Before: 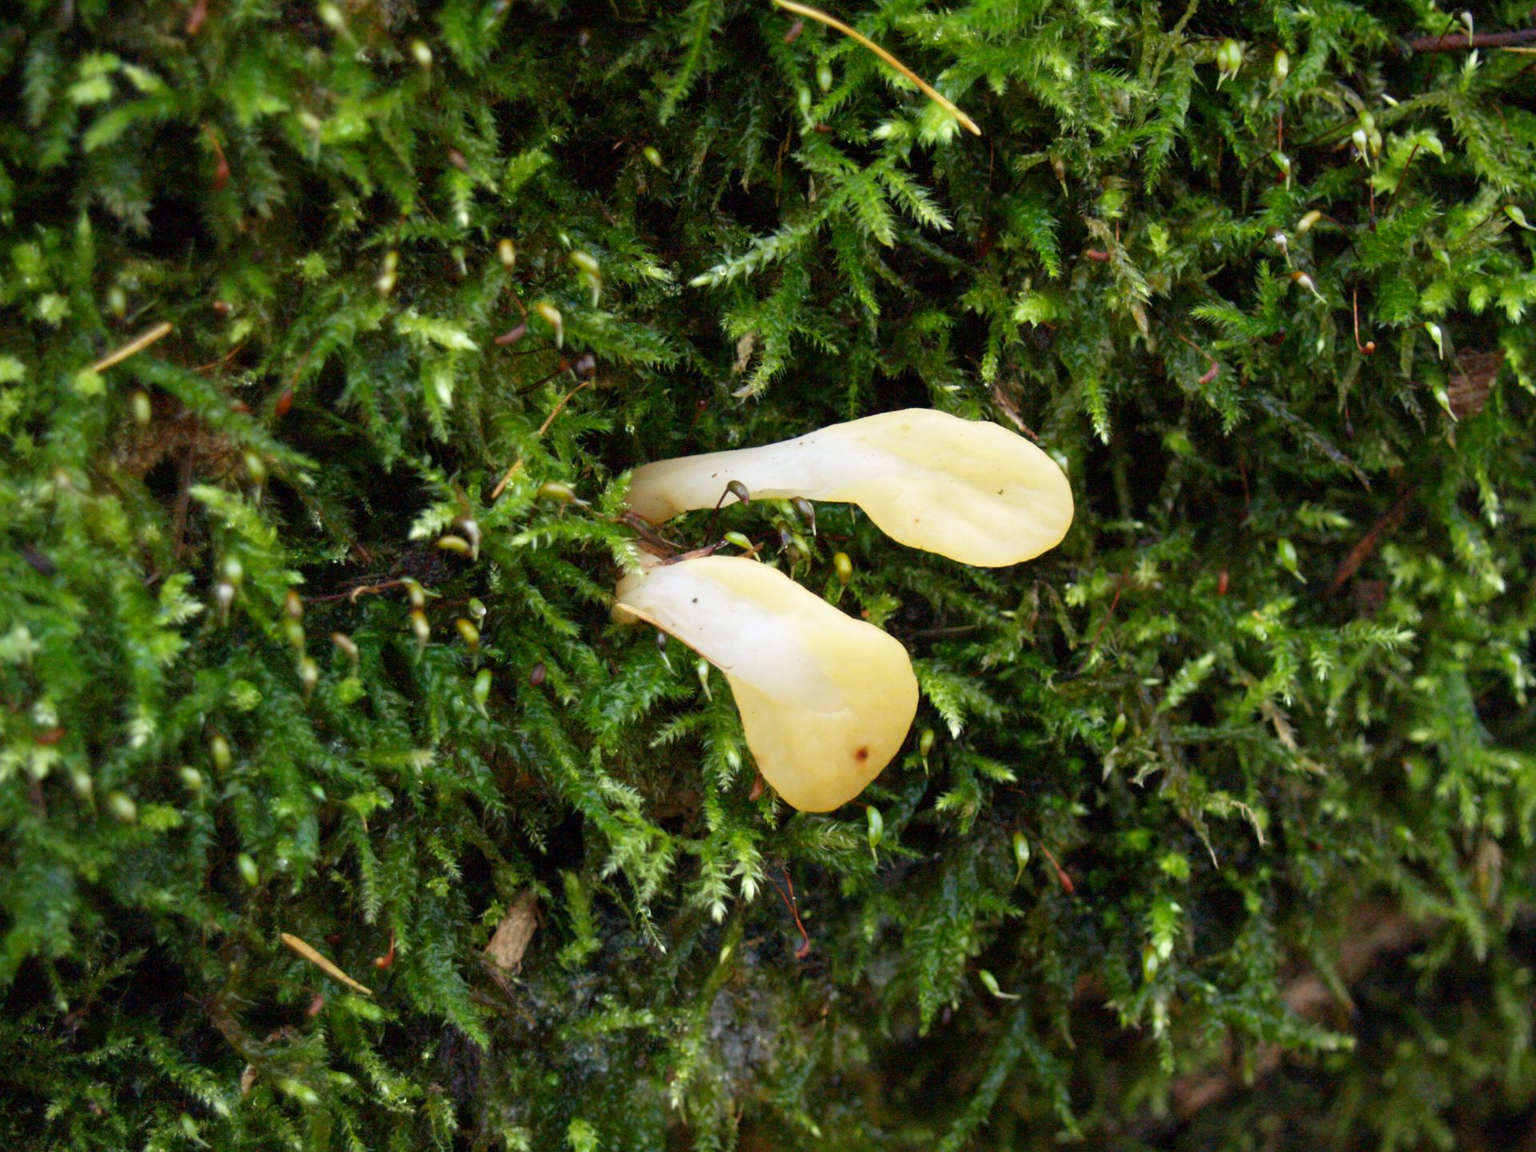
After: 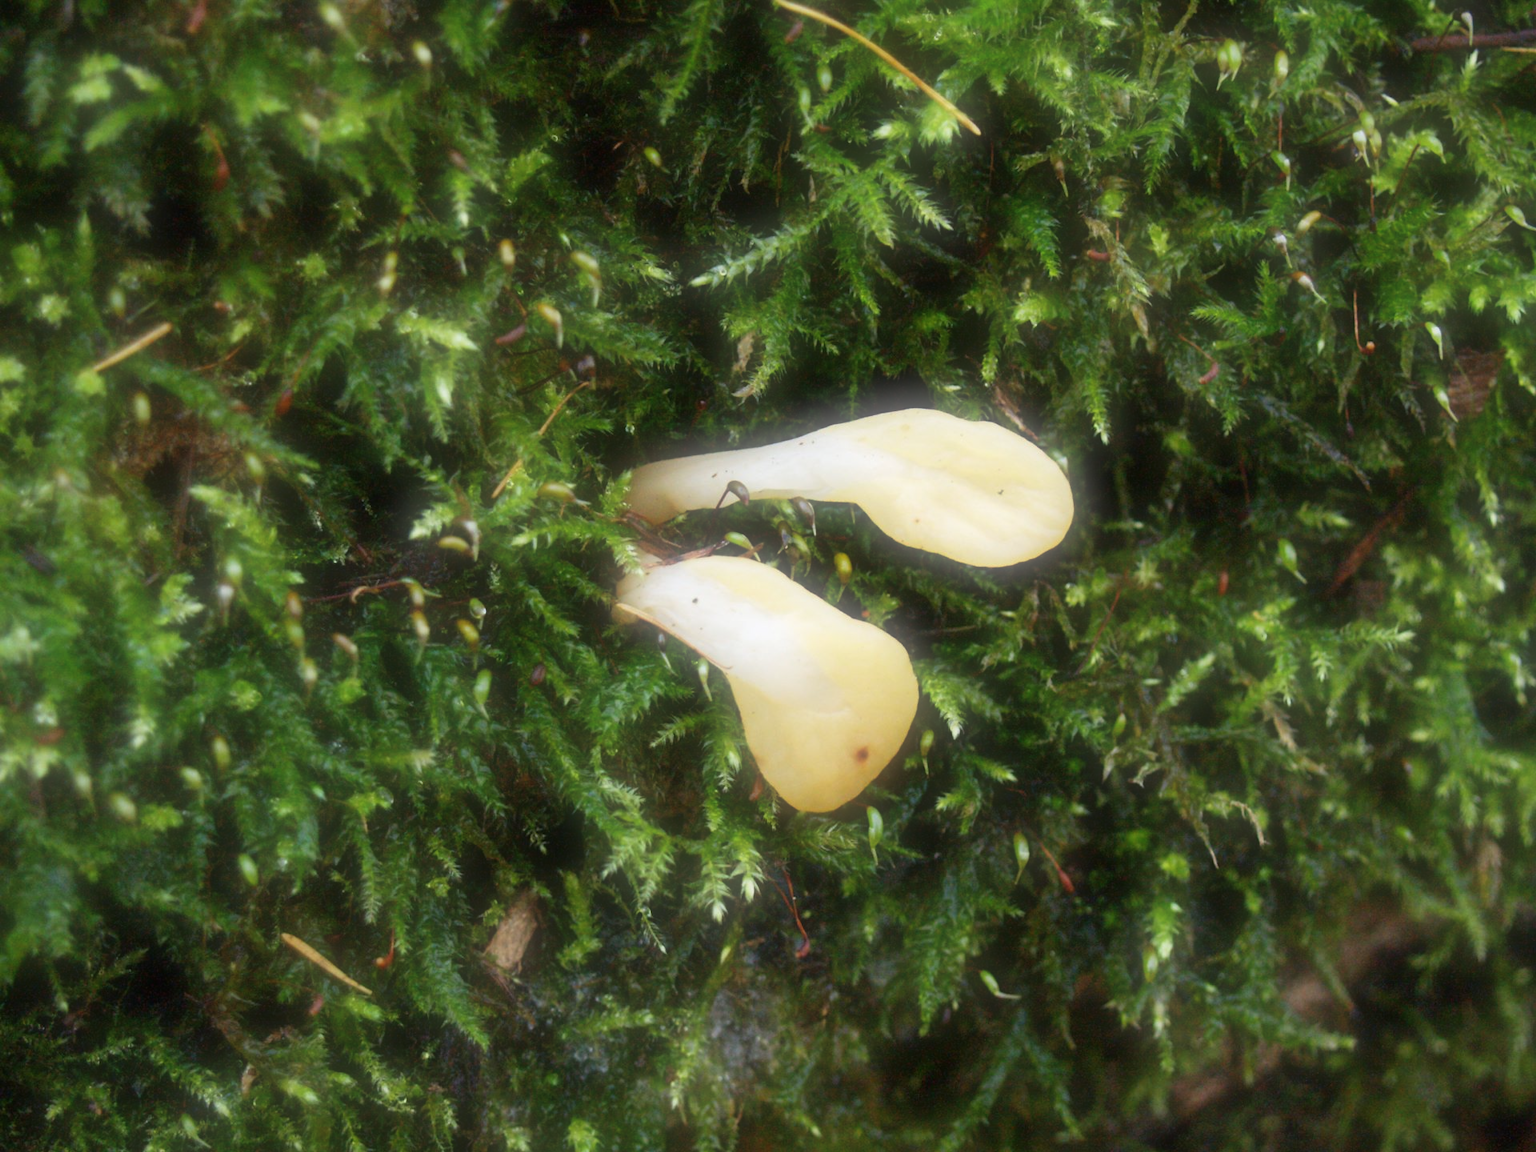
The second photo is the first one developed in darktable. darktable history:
soften: size 60.24%, saturation 65.46%, brightness 0.506 EV, mix 25.7%
exposure: black level correction 0.001, compensate highlight preservation false
